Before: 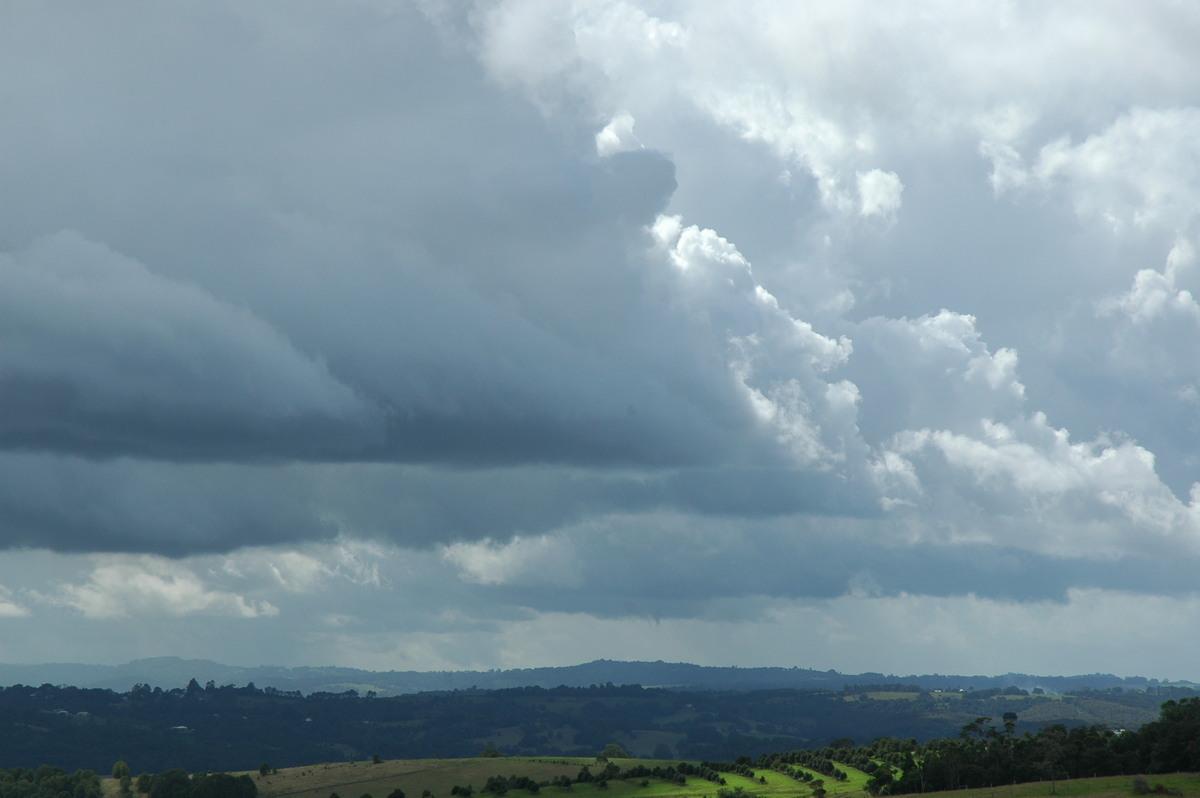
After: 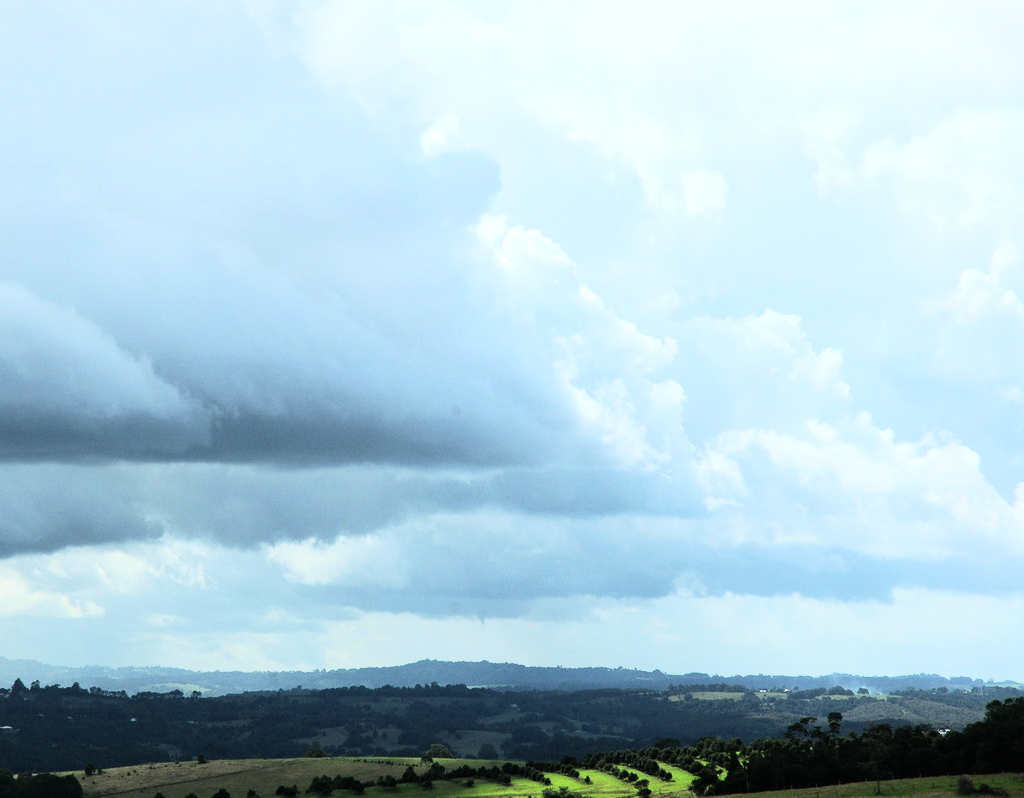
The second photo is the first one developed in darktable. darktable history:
crop and rotate: left 14.584%
rgb curve: curves: ch0 [(0, 0) (0.21, 0.15) (0.24, 0.21) (0.5, 0.75) (0.75, 0.96) (0.89, 0.99) (1, 1)]; ch1 [(0, 0.02) (0.21, 0.13) (0.25, 0.2) (0.5, 0.67) (0.75, 0.9) (0.89, 0.97) (1, 1)]; ch2 [(0, 0.02) (0.21, 0.13) (0.25, 0.2) (0.5, 0.67) (0.75, 0.9) (0.89, 0.97) (1, 1)], compensate middle gray true
